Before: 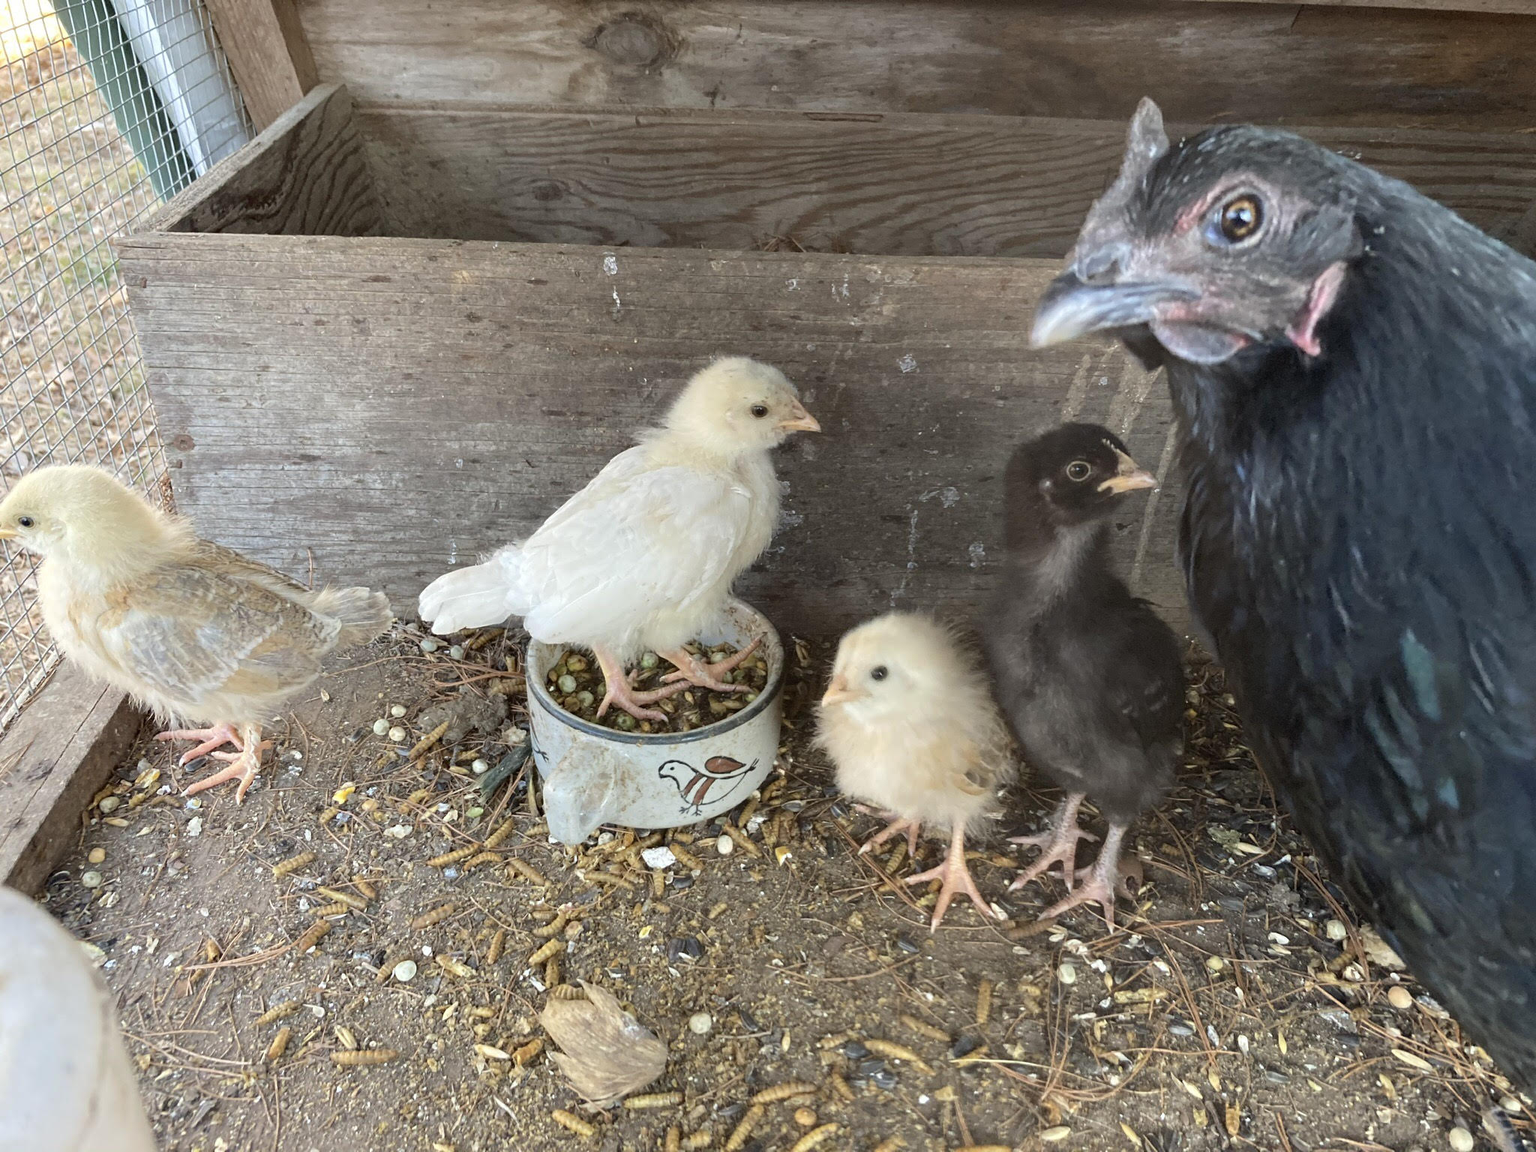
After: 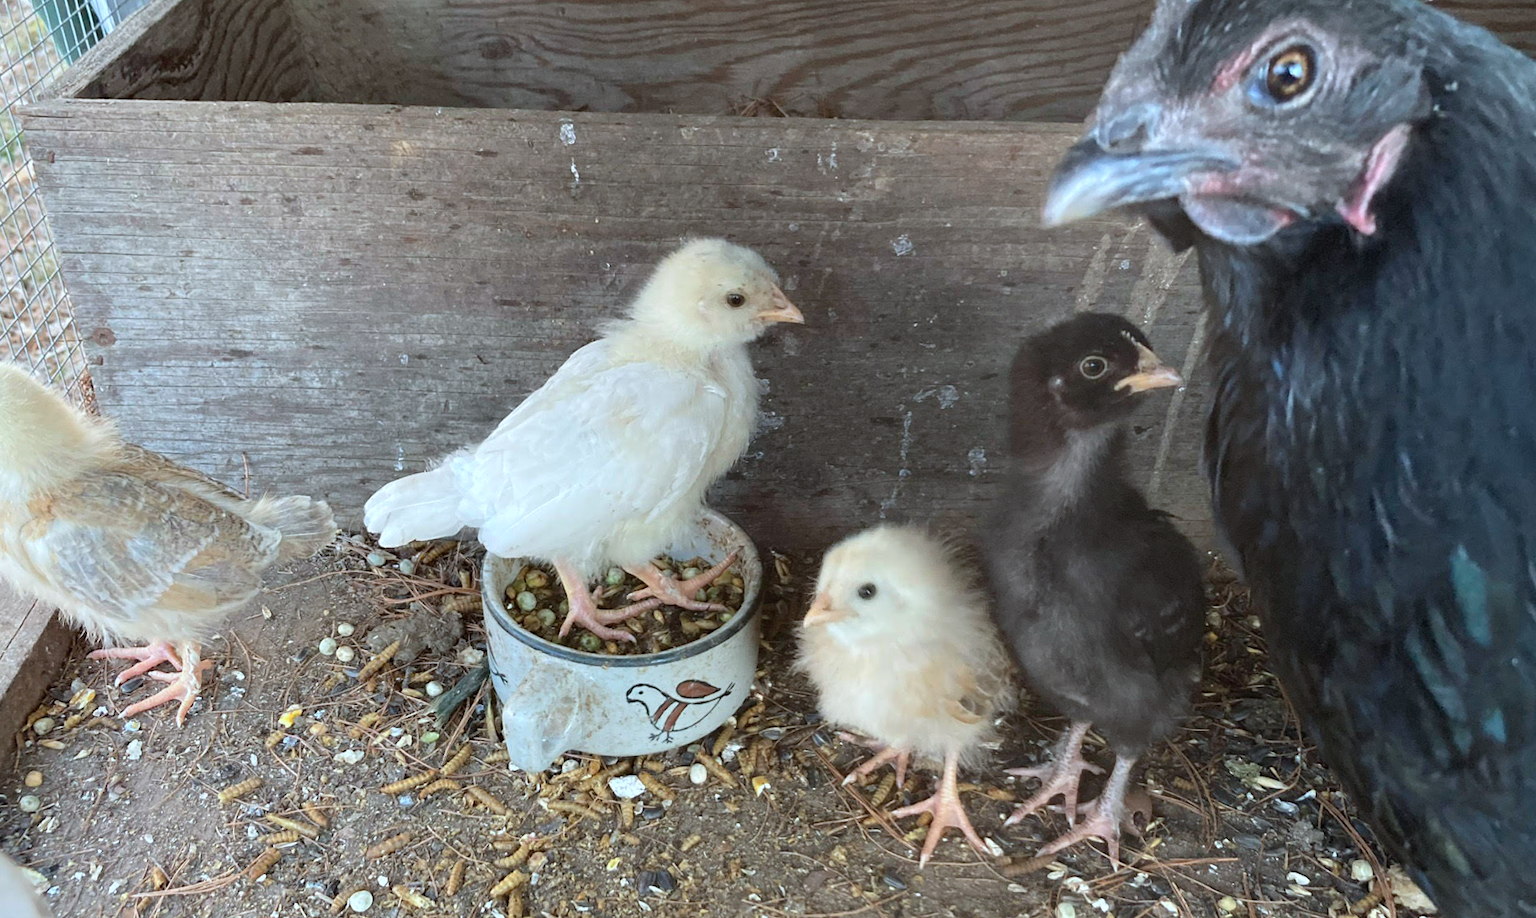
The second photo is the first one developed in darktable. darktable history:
color correction: highlights a* -4.18, highlights b* -10.81
tone equalizer: -8 EV 0.06 EV, smoothing diameter 25%, edges refinement/feathering 10, preserve details guided filter
crop and rotate: left 2.991%, top 13.302%, right 1.981%, bottom 12.636%
rotate and perspective: rotation 0.074°, lens shift (vertical) 0.096, lens shift (horizontal) -0.041, crop left 0.043, crop right 0.952, crop top 0.024, crop bottom 0.979
